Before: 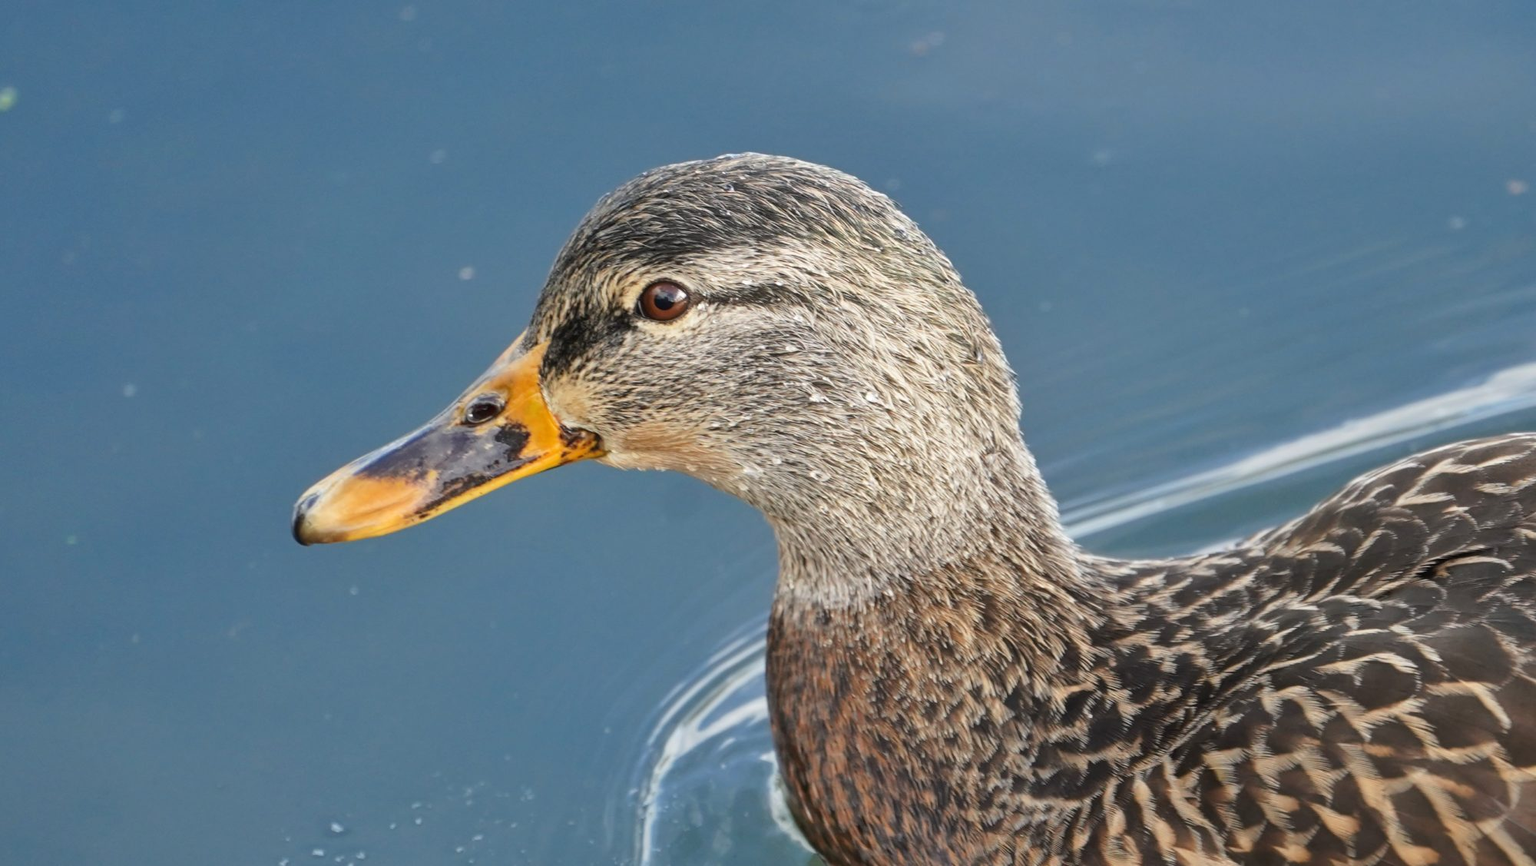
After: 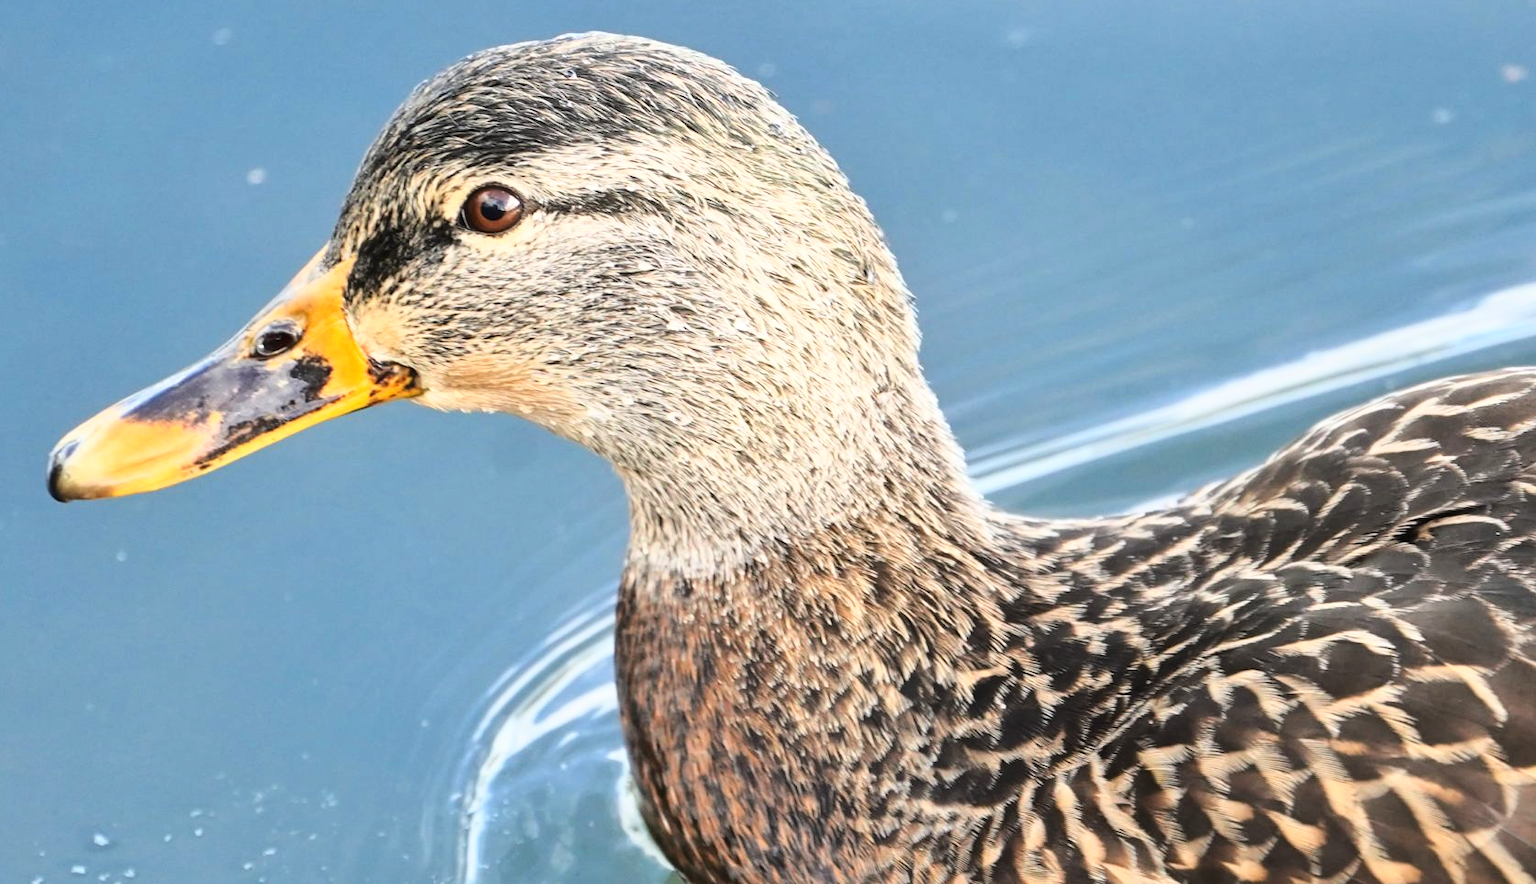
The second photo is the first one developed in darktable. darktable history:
exposure: exposure -0.154 EV, compensate highlight preservation false
crop: left 16.451%, top 14.584%
base curve: curves: ch0 [(0, 0) (0.026, 0.03) (0.109, 0.232) (0.351, 0.748) (0.669, 0.968) (1, 1)]
